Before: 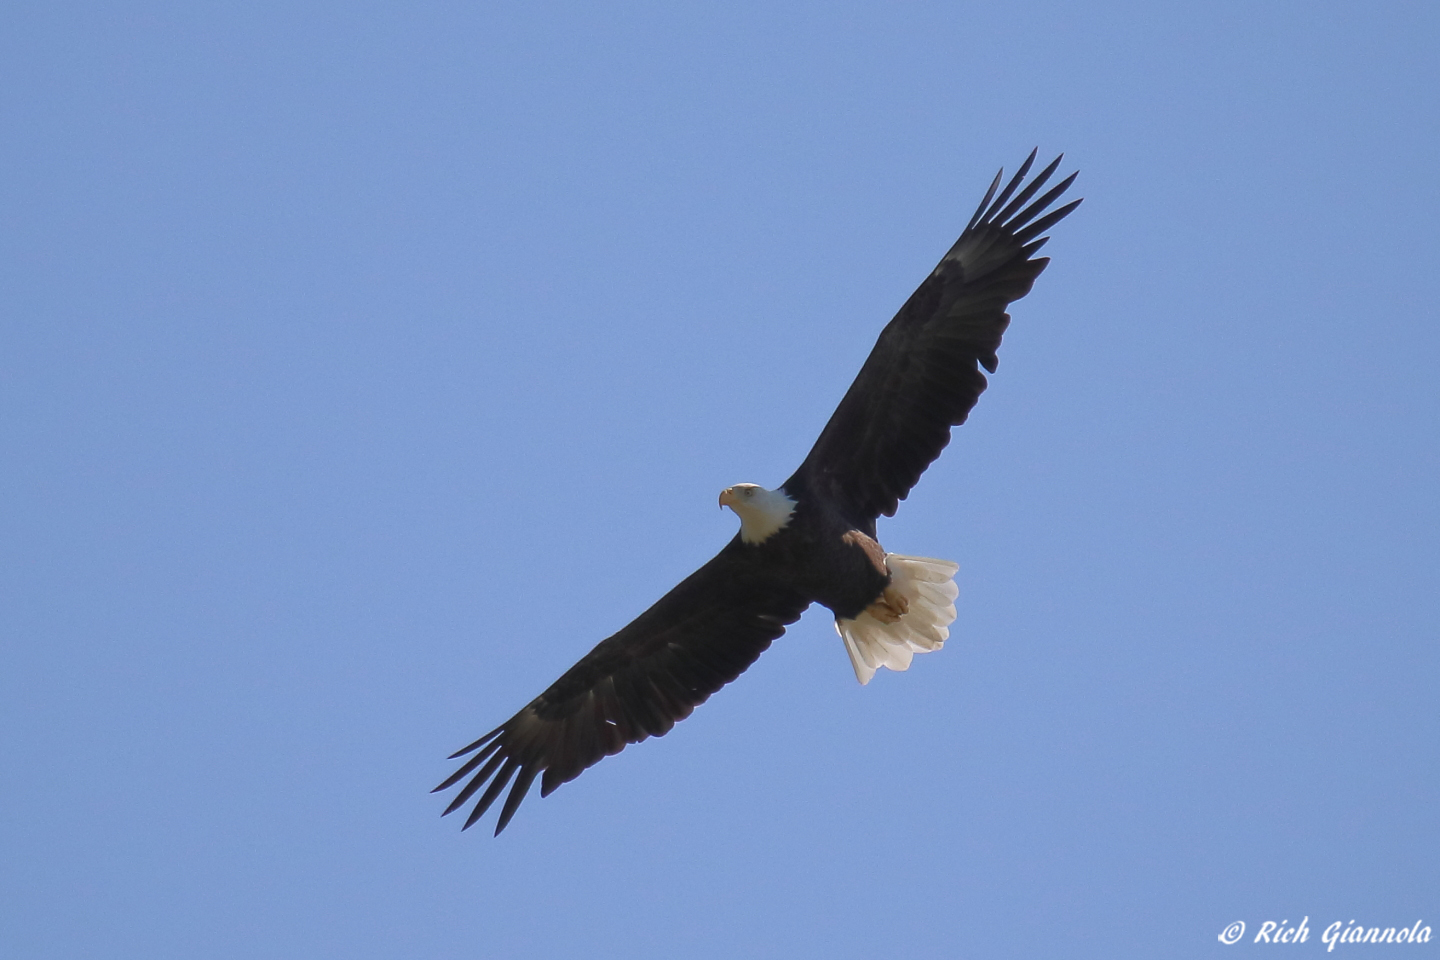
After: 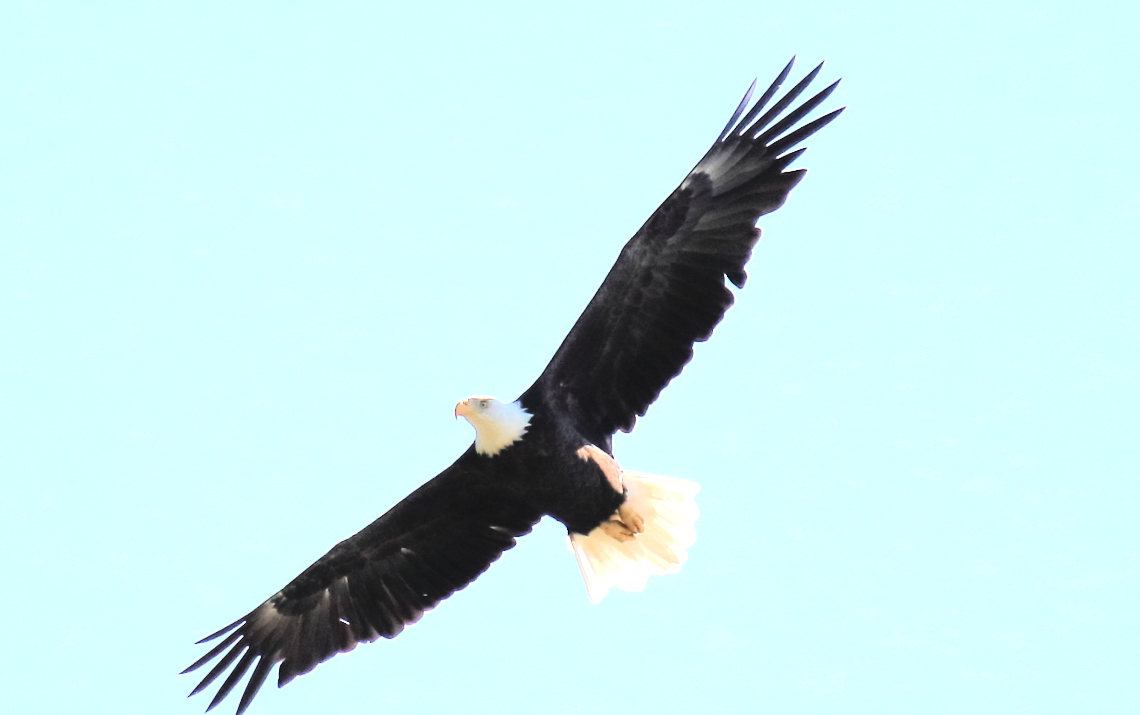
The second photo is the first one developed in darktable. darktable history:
crop: left 9.929%, top 3.475%, right 9.188%, bottom 9.529%
rotate and perspective: rotation 1.69°, lens shift (vertical) -0.023, lens shift (horizontal) -0.291, crop left 0.025, crop right 0.988, crop top 0.092, crop bottom 0.842
exposure: black level correction 0.001, exposure 1.822 EV, compensate exposure bias true, compensate highlight preservation false
tone curve: curves: ch0 [(0, 0) (0.179, 0.073) (0.265, 0.147) (0.463, 0.553) (0.51, 0.635) (0.716, 0.863) (1, 0.997)], color space Lab, linked channels, preserve colors none
